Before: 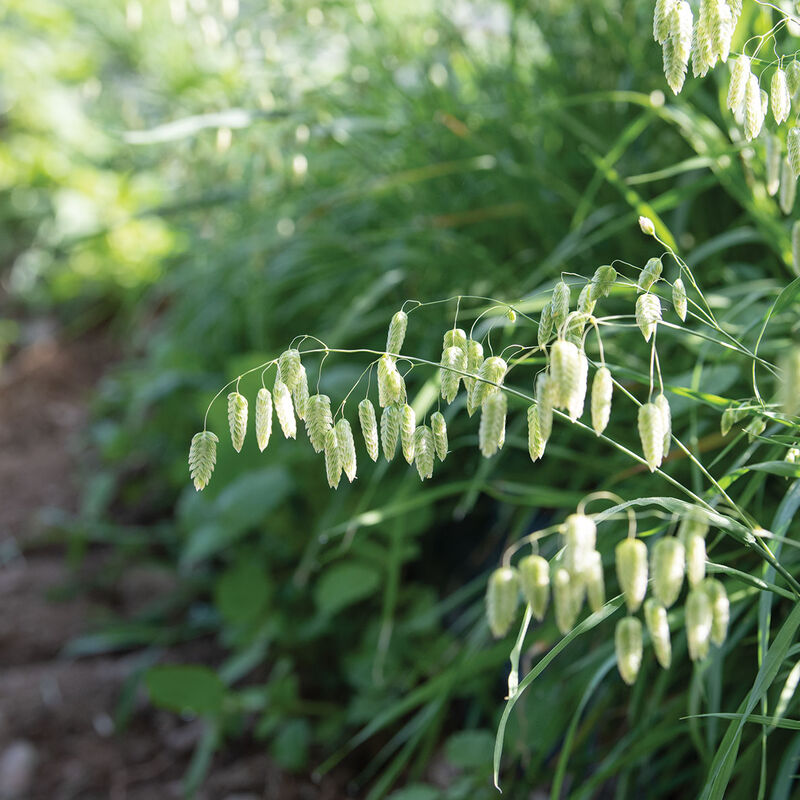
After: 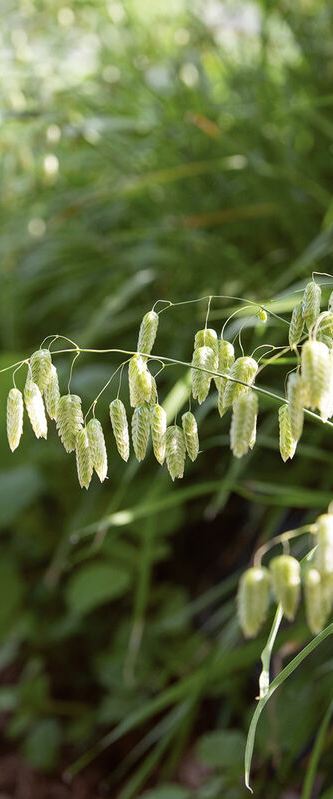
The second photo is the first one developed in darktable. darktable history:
exposure: compensate highlight preservation false
crop: left 31.229%, right 27.105%
rgb levels: mode RGB, independent channels, levels [[0, 0.5, 1], [0, 0.521, 1], [0, 0.536, 1]]
